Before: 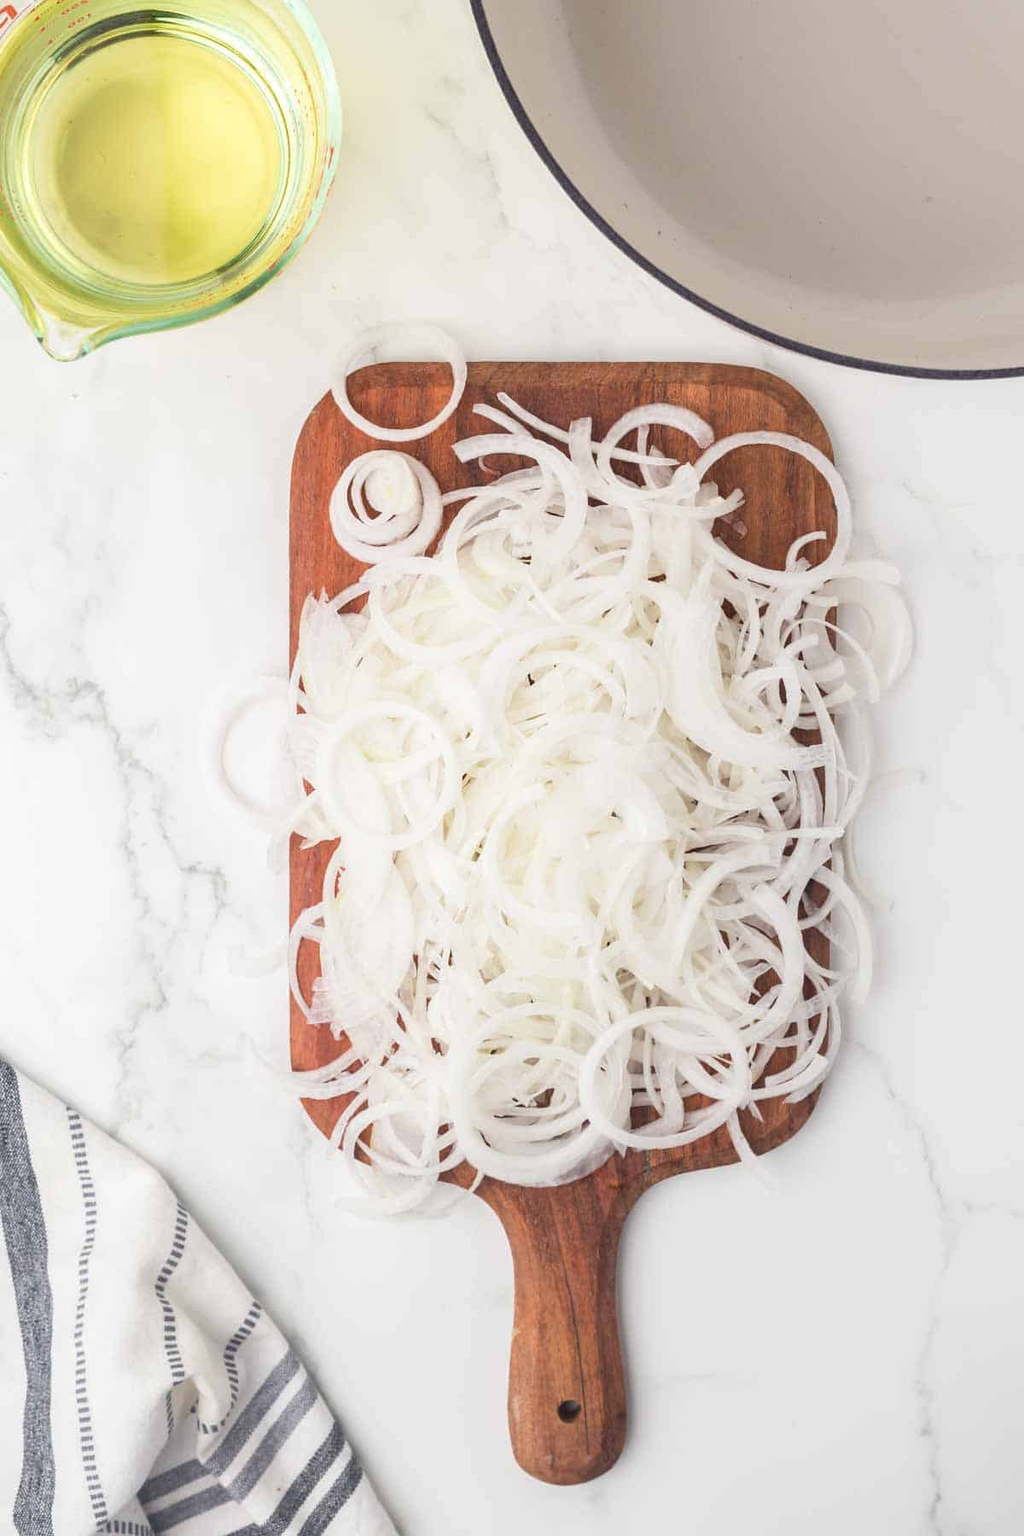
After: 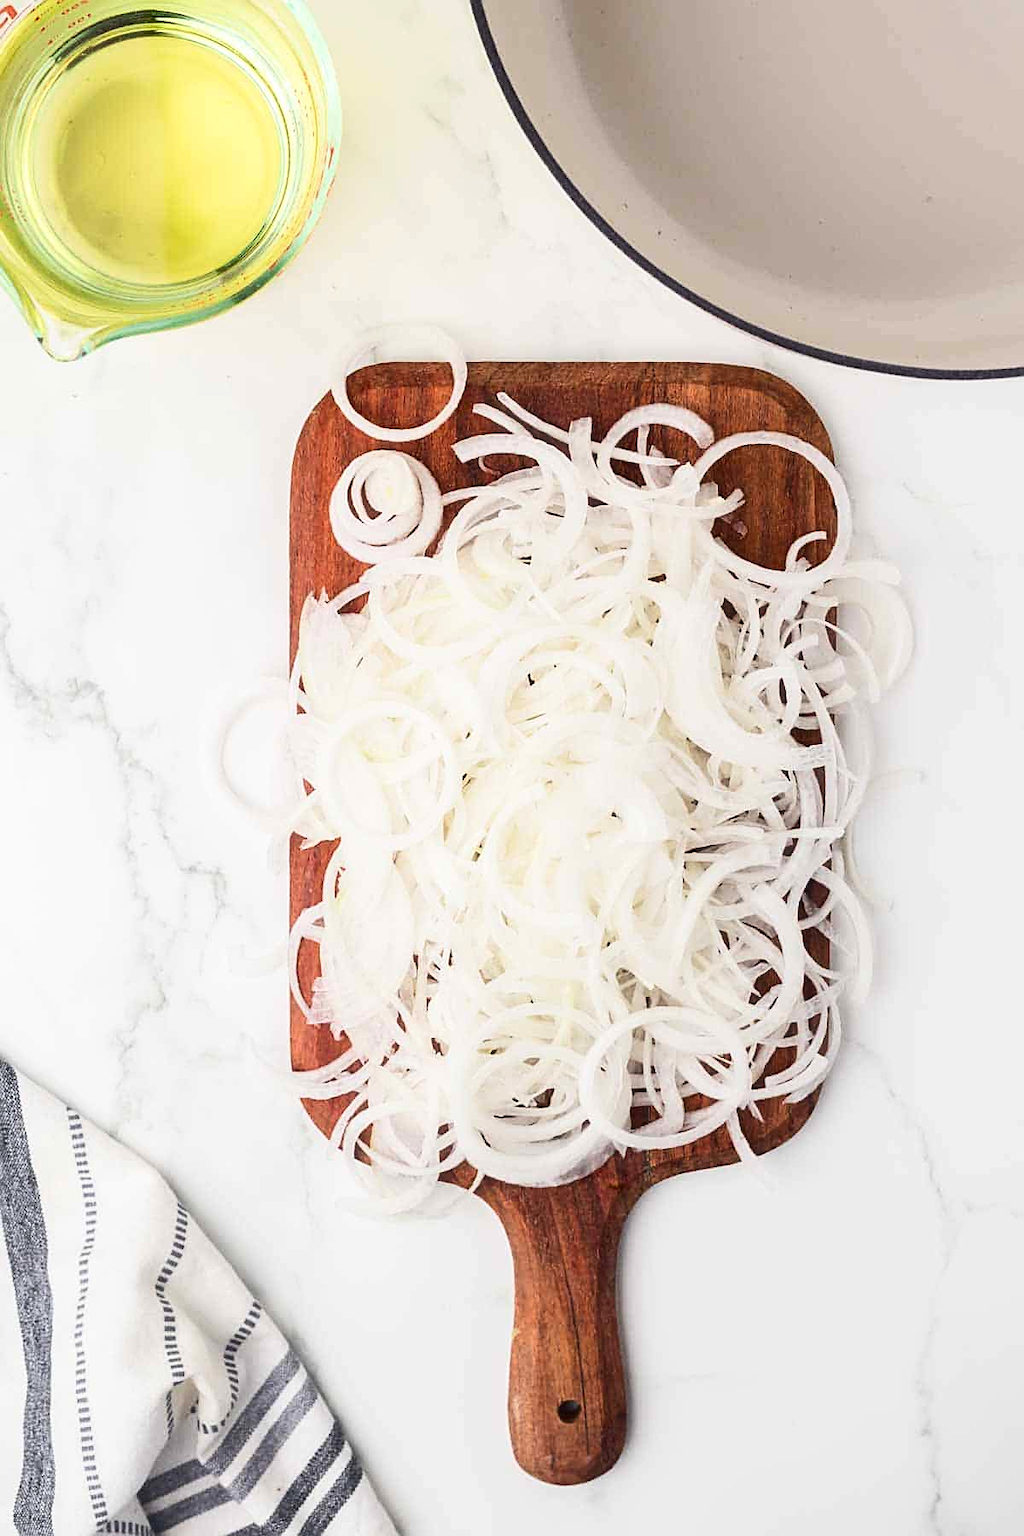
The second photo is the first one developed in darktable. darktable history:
exposure: black level correction 0.005, exposure 0.003 EV, compensate exposure bias true, compensate highlight preservation false
contrast brightness saturation: contrast 0.213, brightness -0.111, saturation 0.211
haze removal: strength -0.083, distance 0.355, compatibility mode true, adaptive false
sharpen: on, module defaults
